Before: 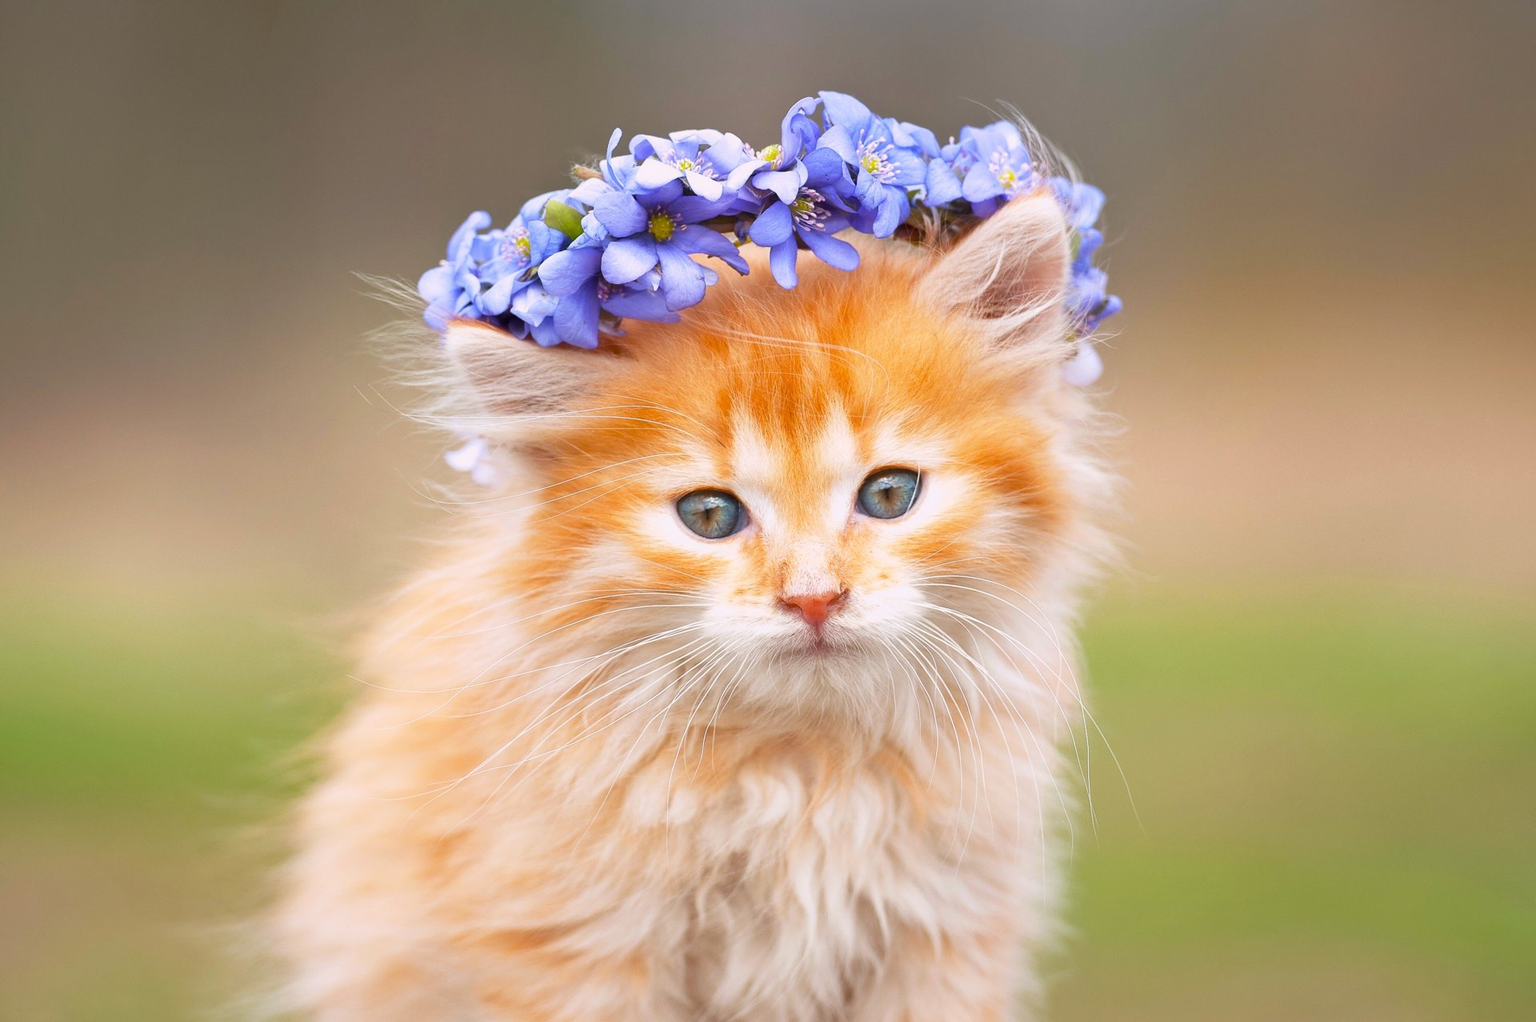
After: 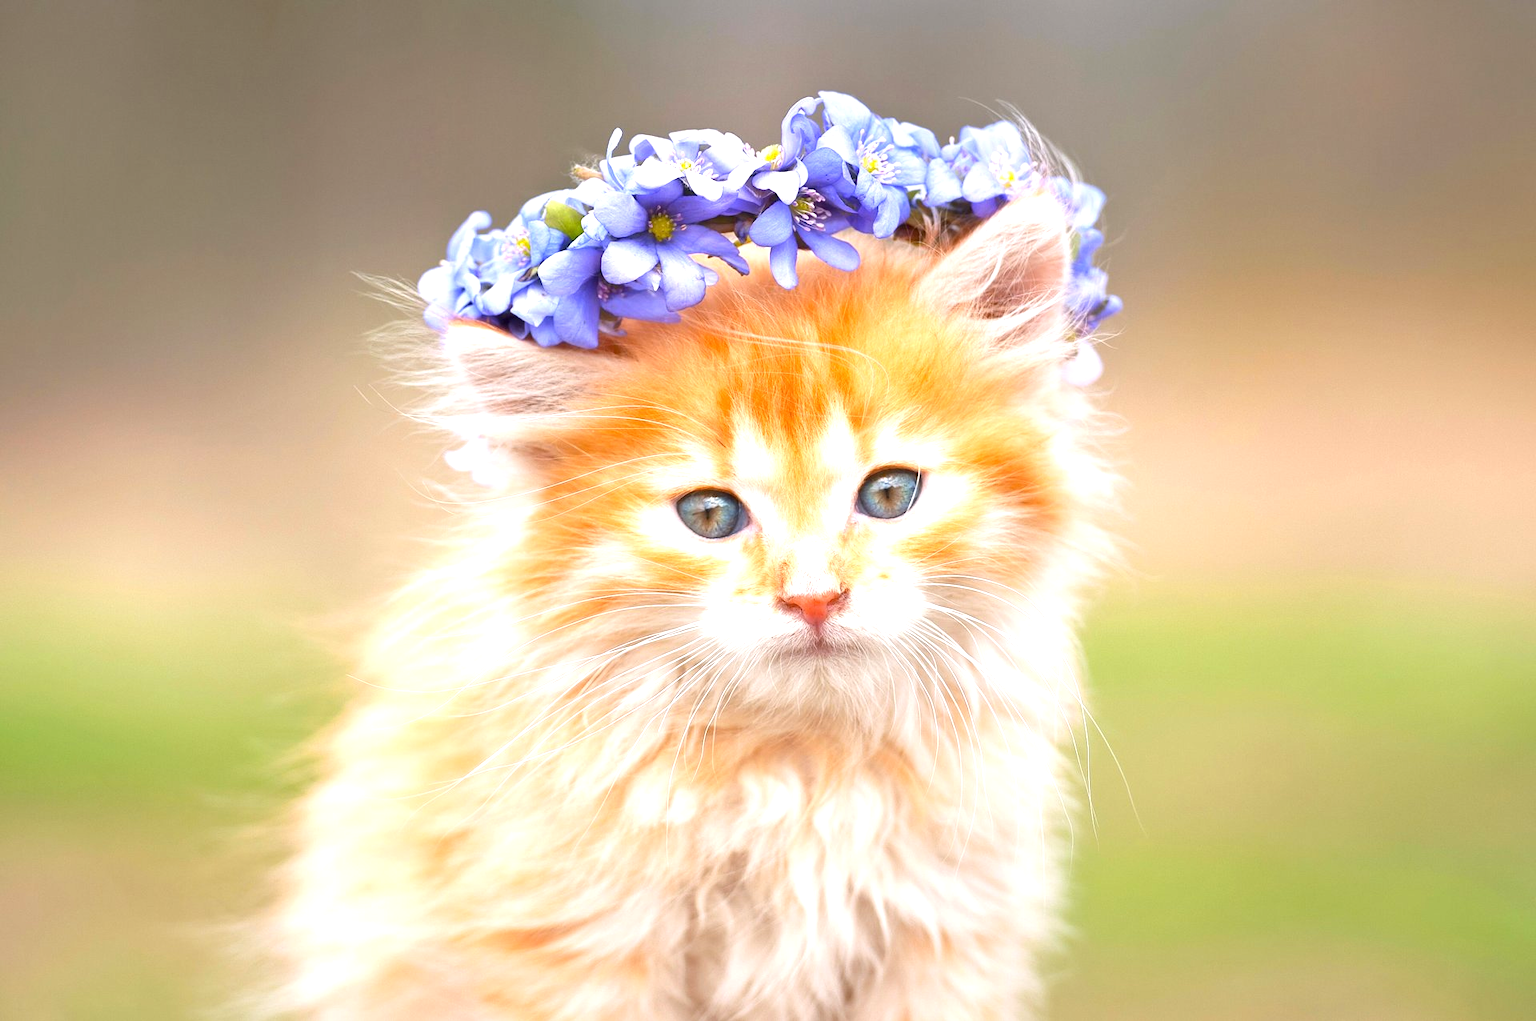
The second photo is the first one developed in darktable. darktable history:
exposure: exposure 0.7 EV, compensate highlight preservation false
tone equalizer: on, module defaults
